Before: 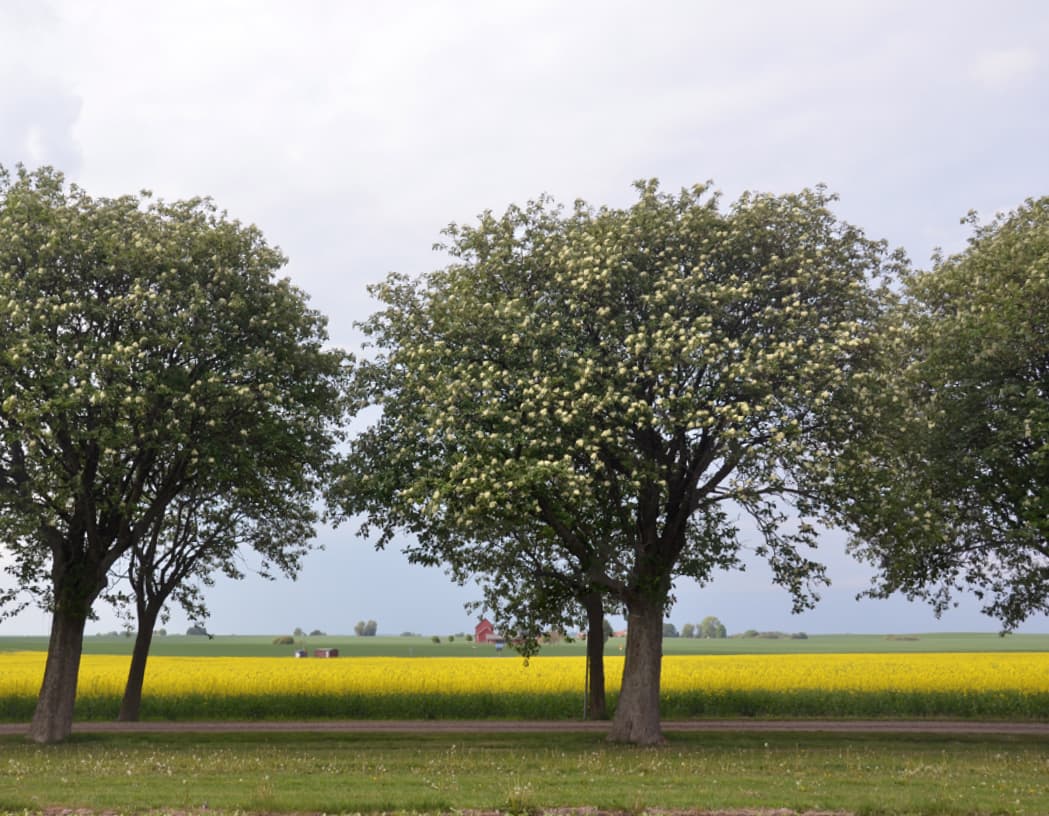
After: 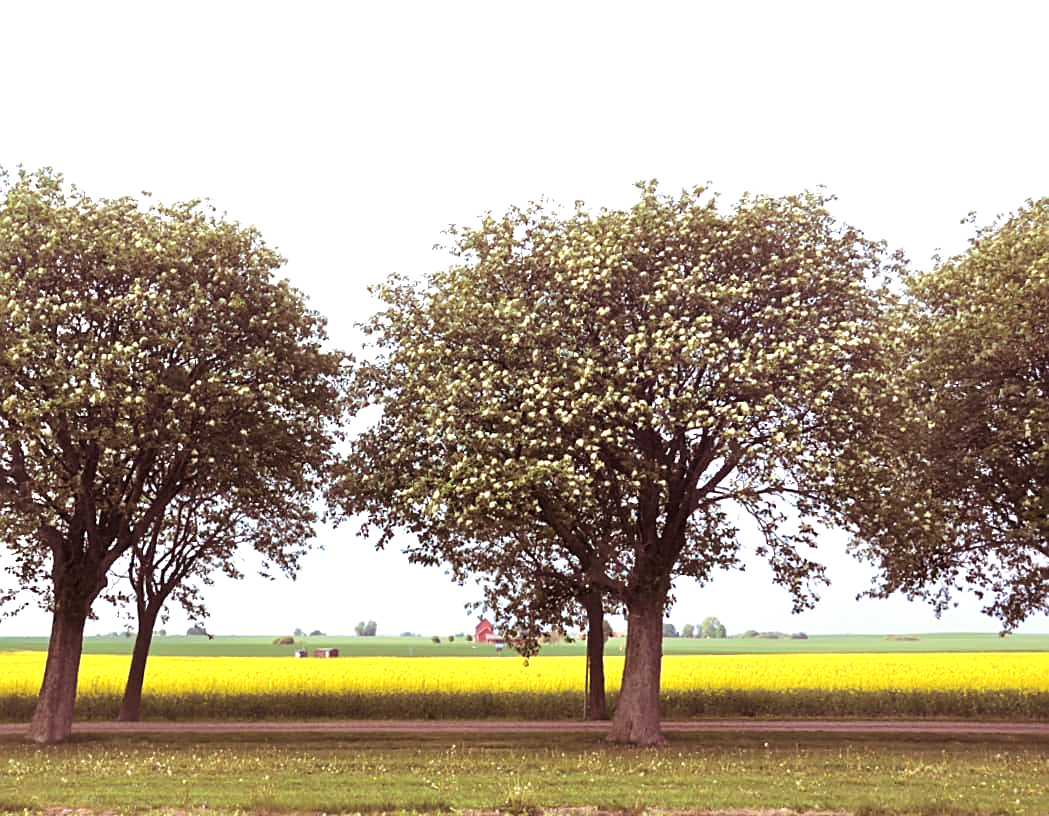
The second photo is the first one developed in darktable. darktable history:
sharpen: on, module defaults
exposure: exposure 1 EV, compensate highlight preservation false
split-toning: on, module defaults
velvia: on, module defaults
